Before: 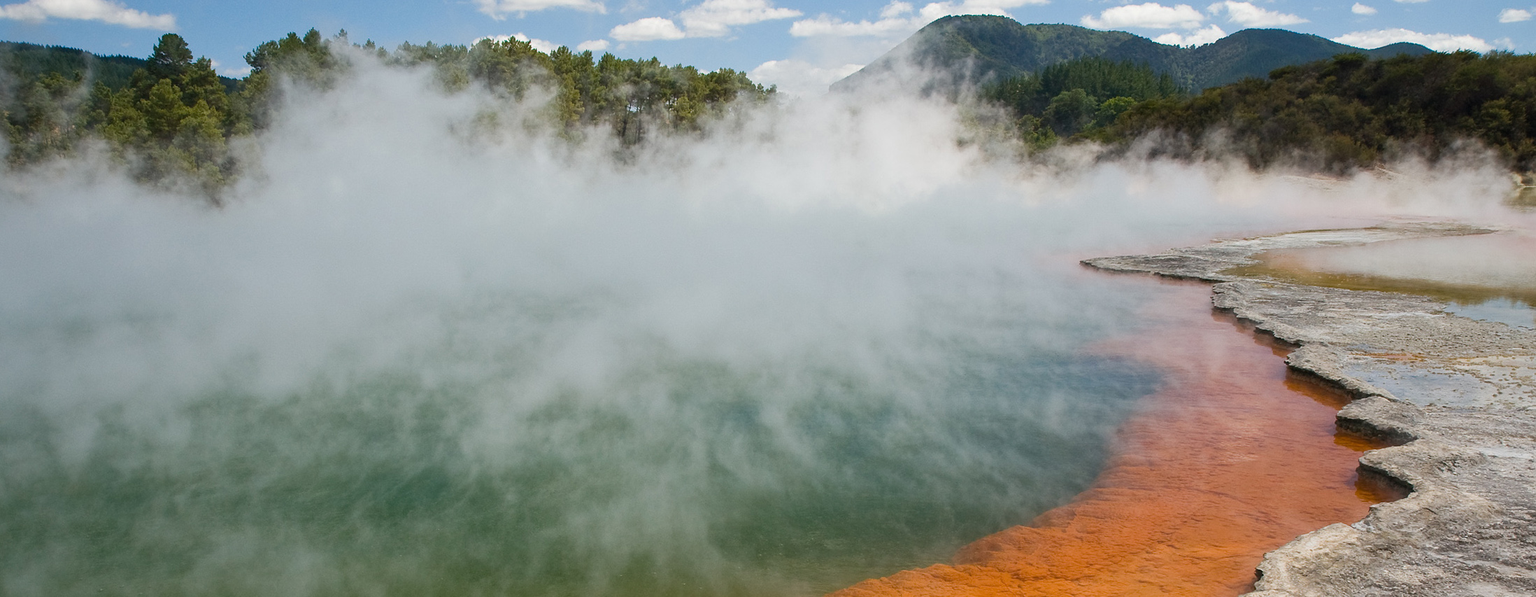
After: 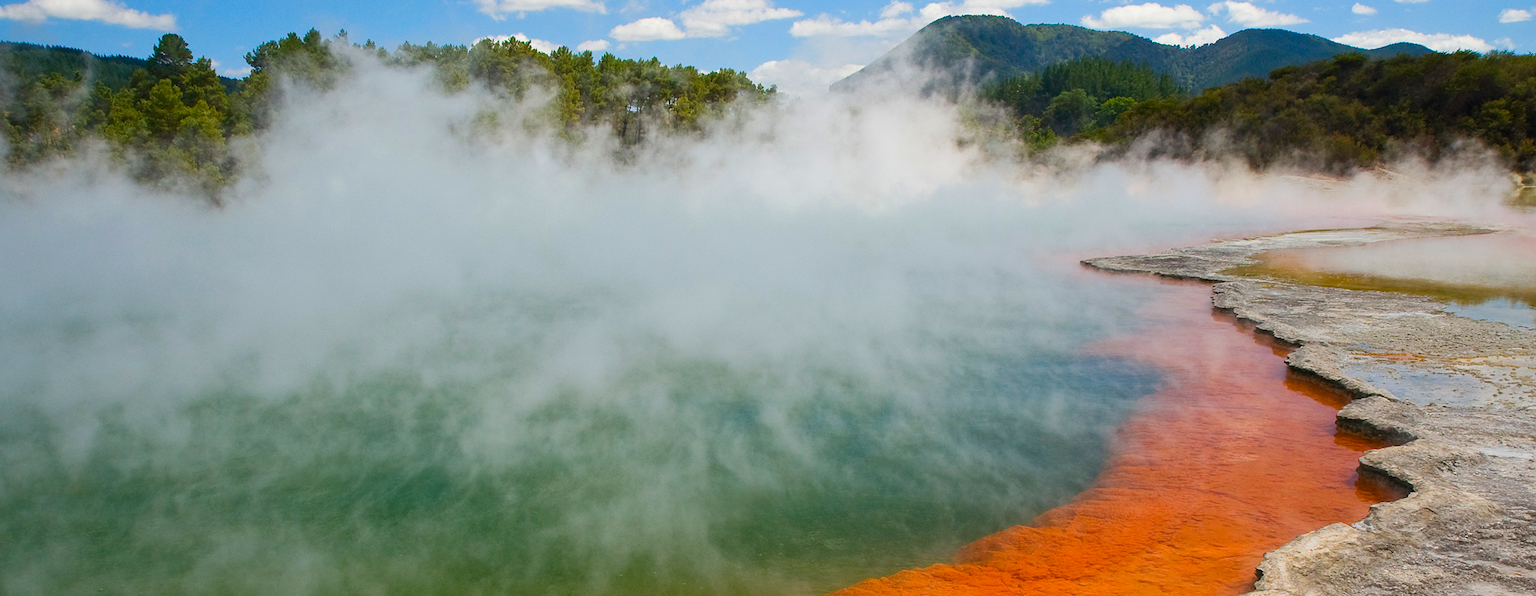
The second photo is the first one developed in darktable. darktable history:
contrast brightness saturation: saturation 0.51
